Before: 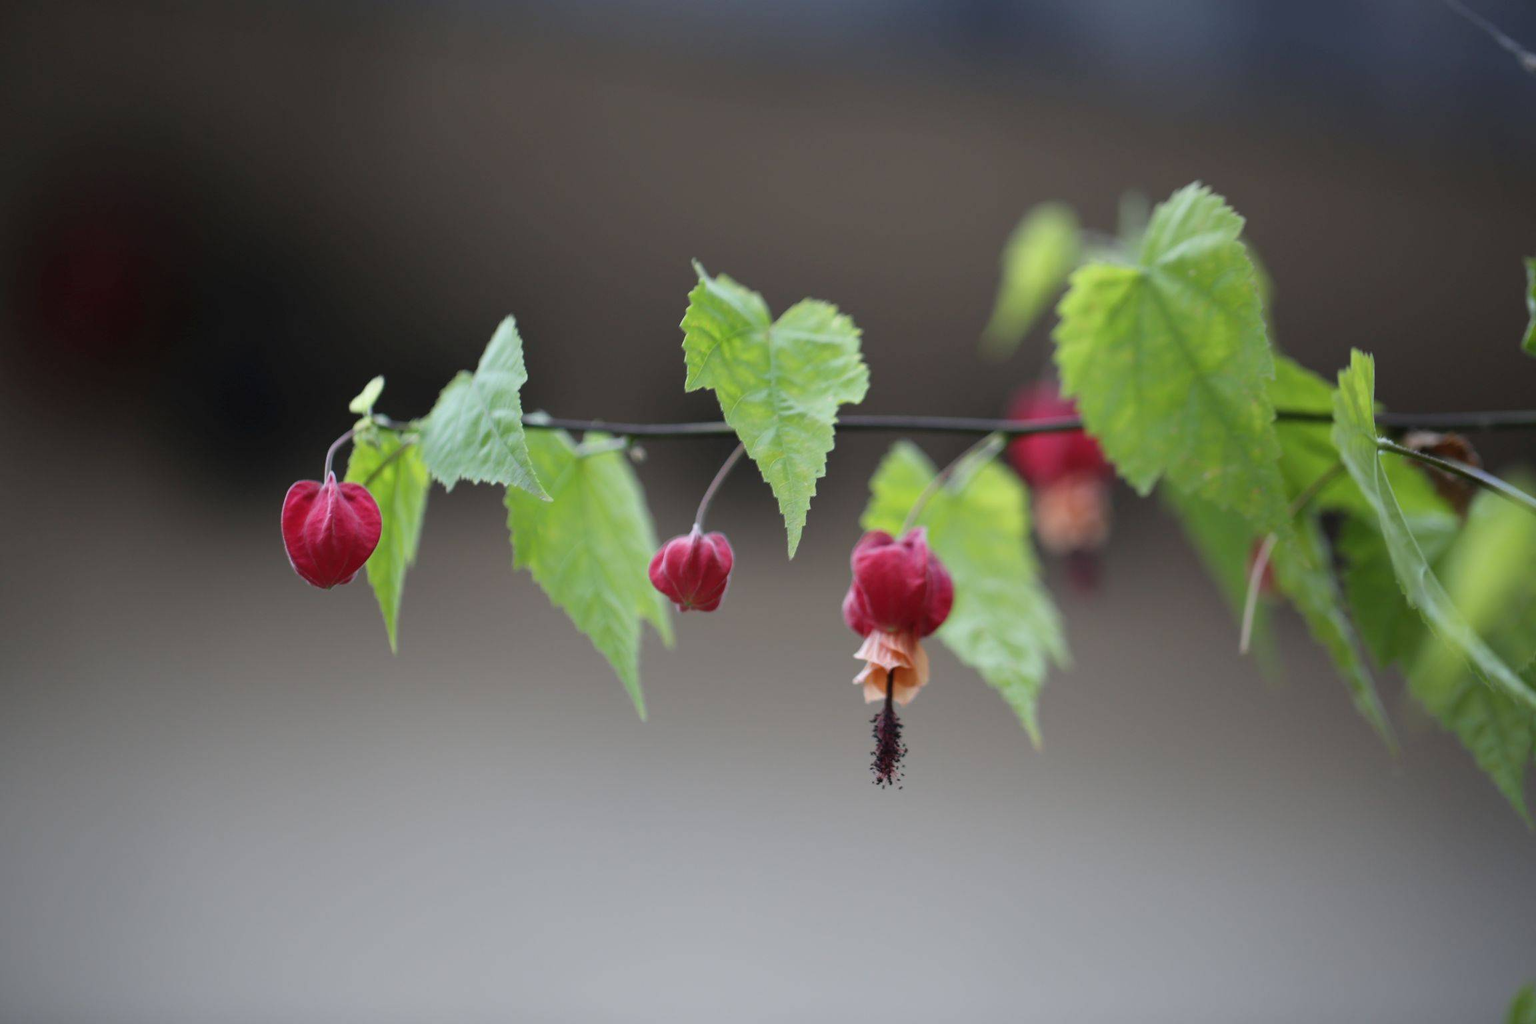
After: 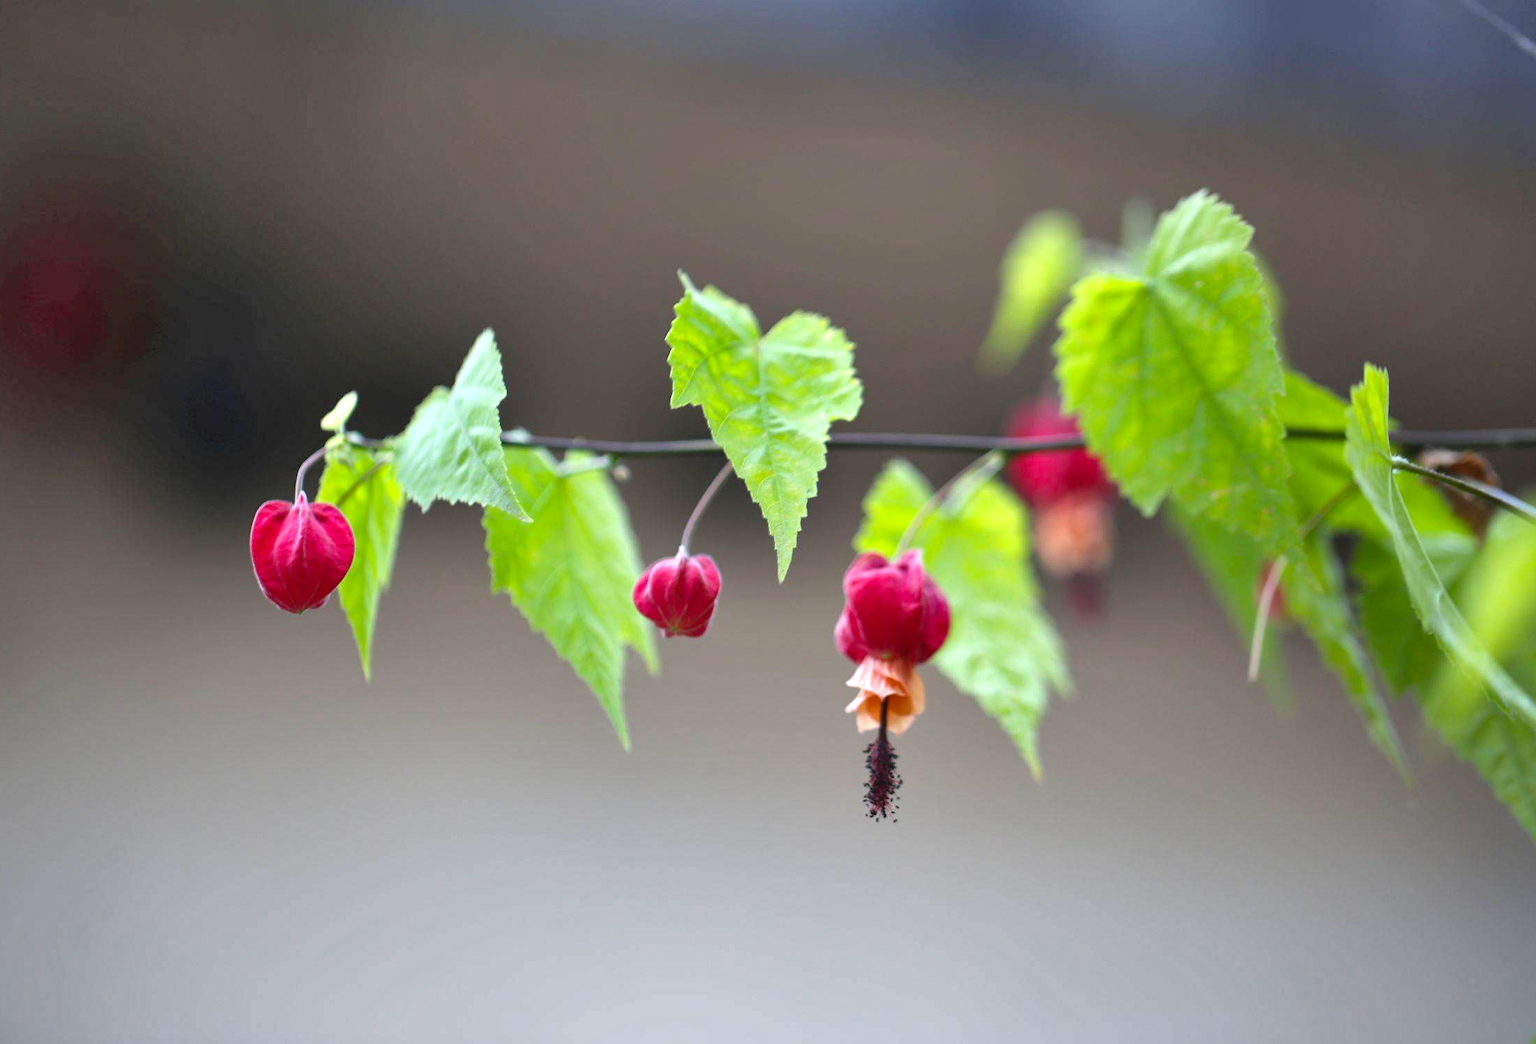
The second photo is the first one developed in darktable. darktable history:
color balance rgb: perceptual saturation grading › global saturation 16.035%, global vibrance 20%
shadows and highlights: shadows 52.82, soften with gaussian
exposure: exposure 0.772 EV, compensate highlight preservation false
crop and rotate: left 2.696%, right 1.29%, bottom 2.032%
